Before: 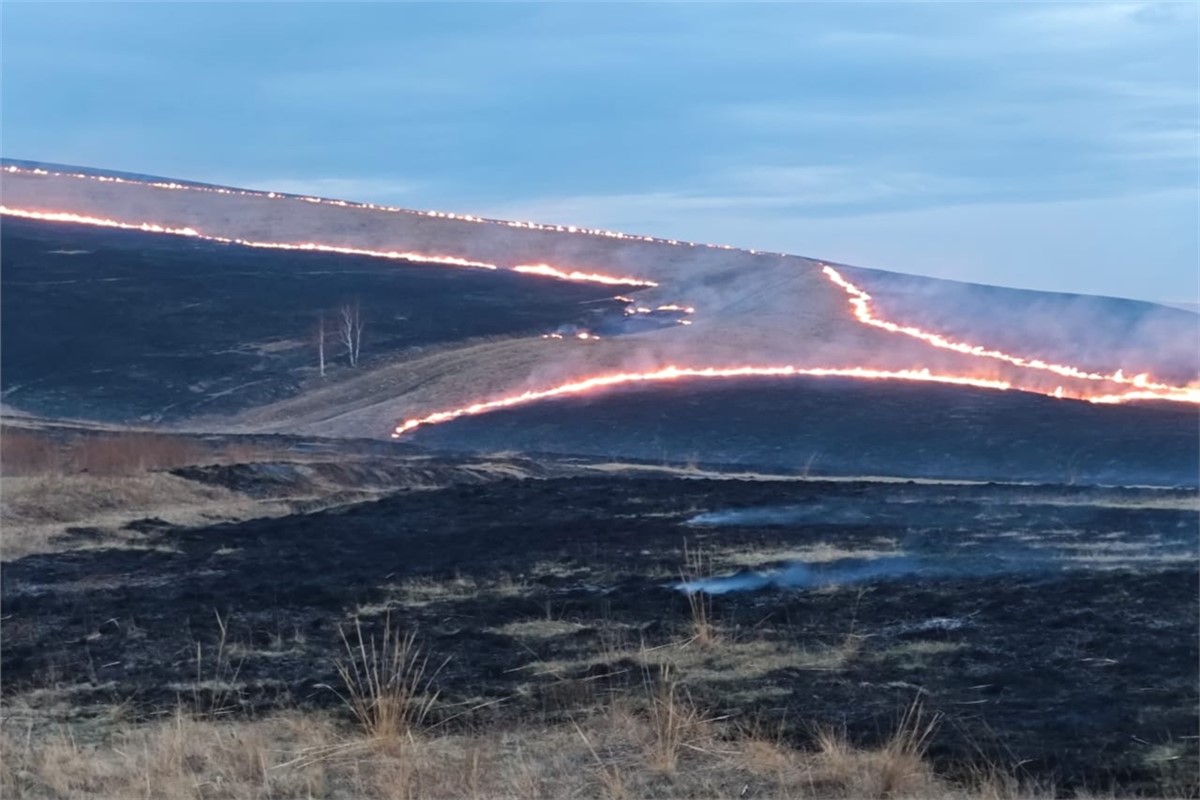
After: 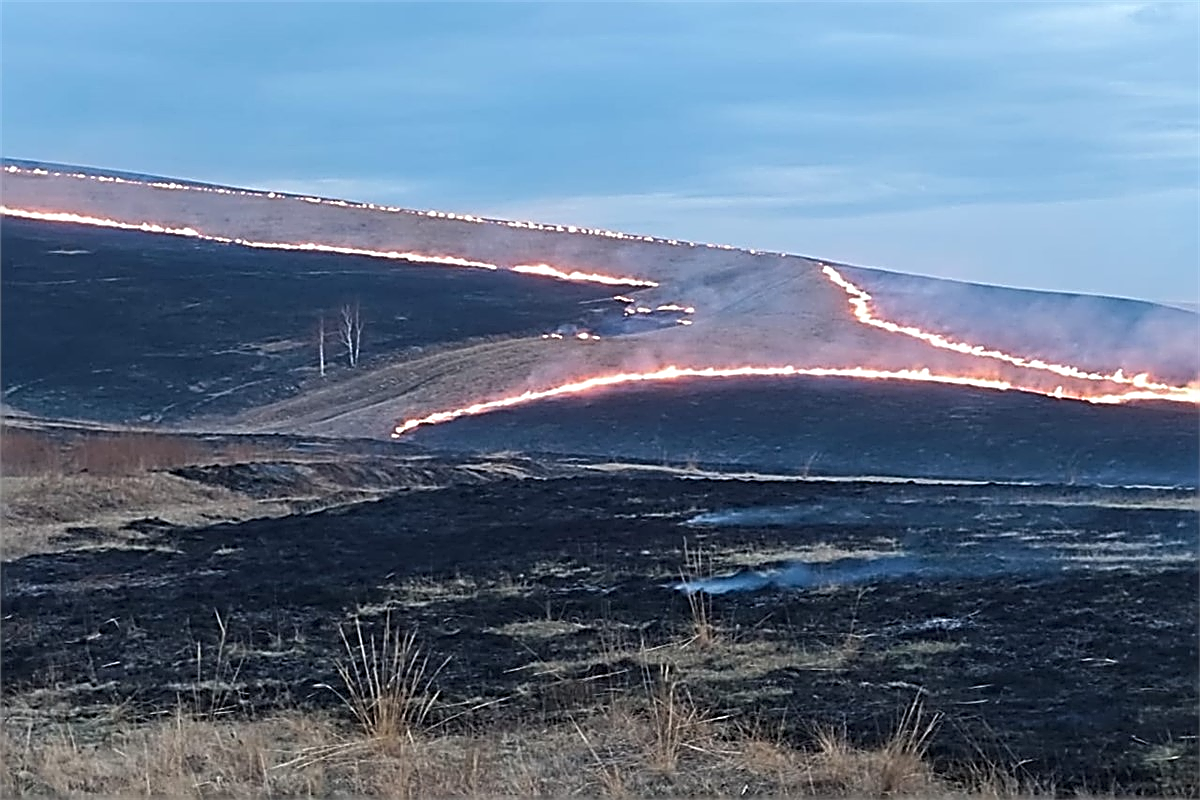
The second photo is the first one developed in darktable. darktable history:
sharpen: amount 1.984
